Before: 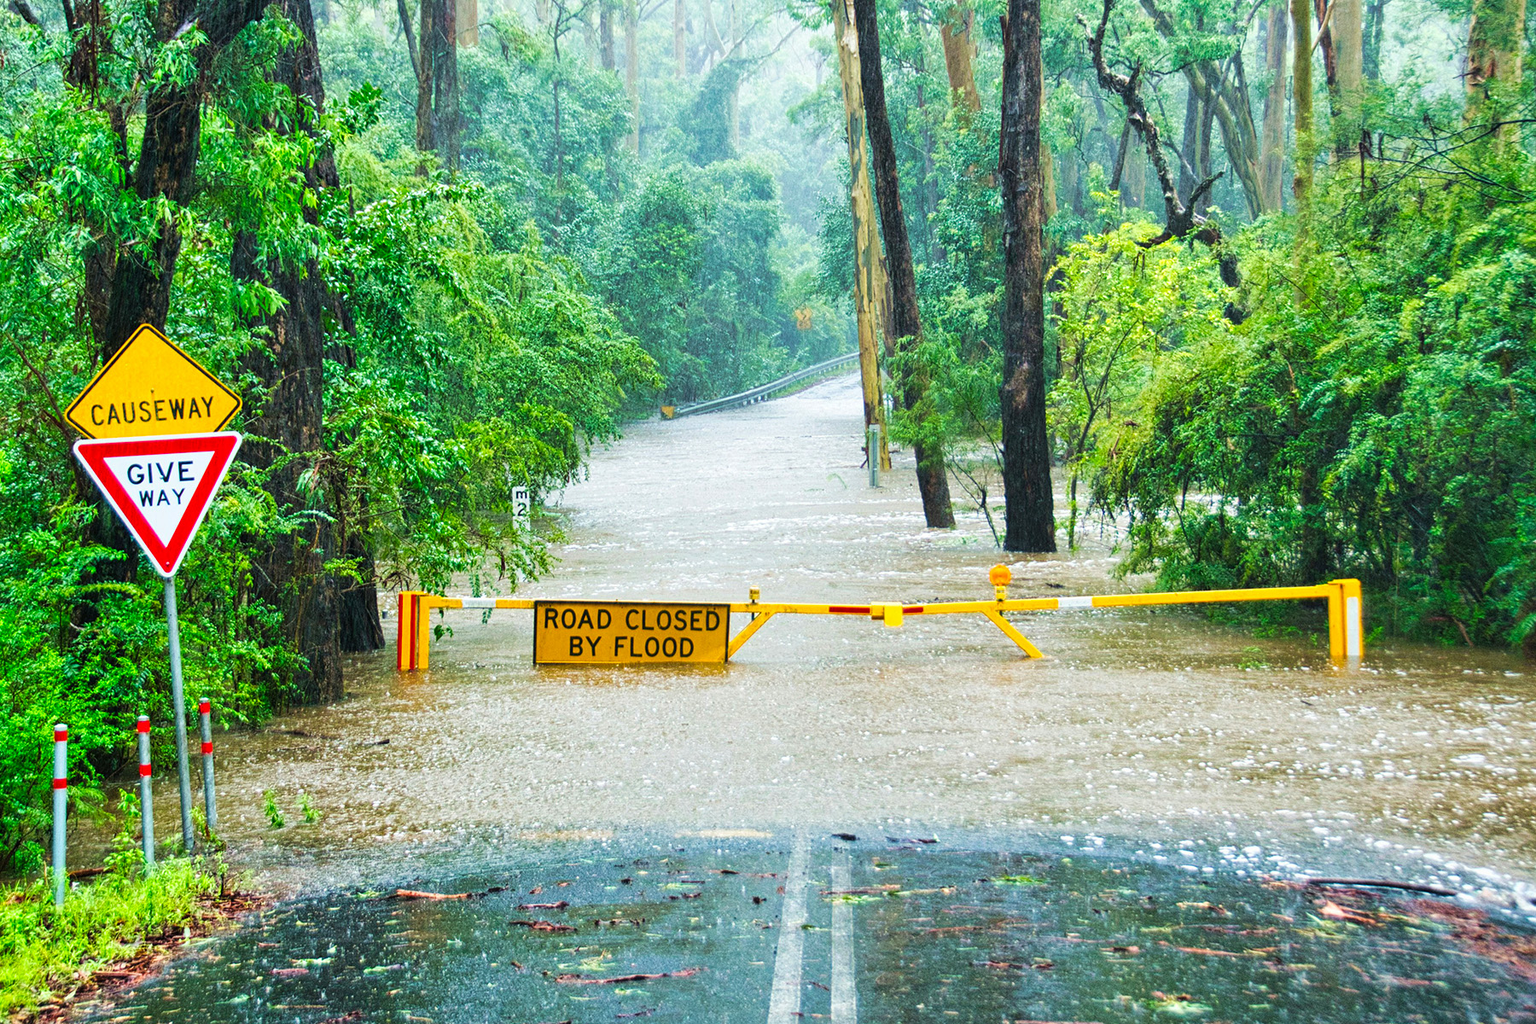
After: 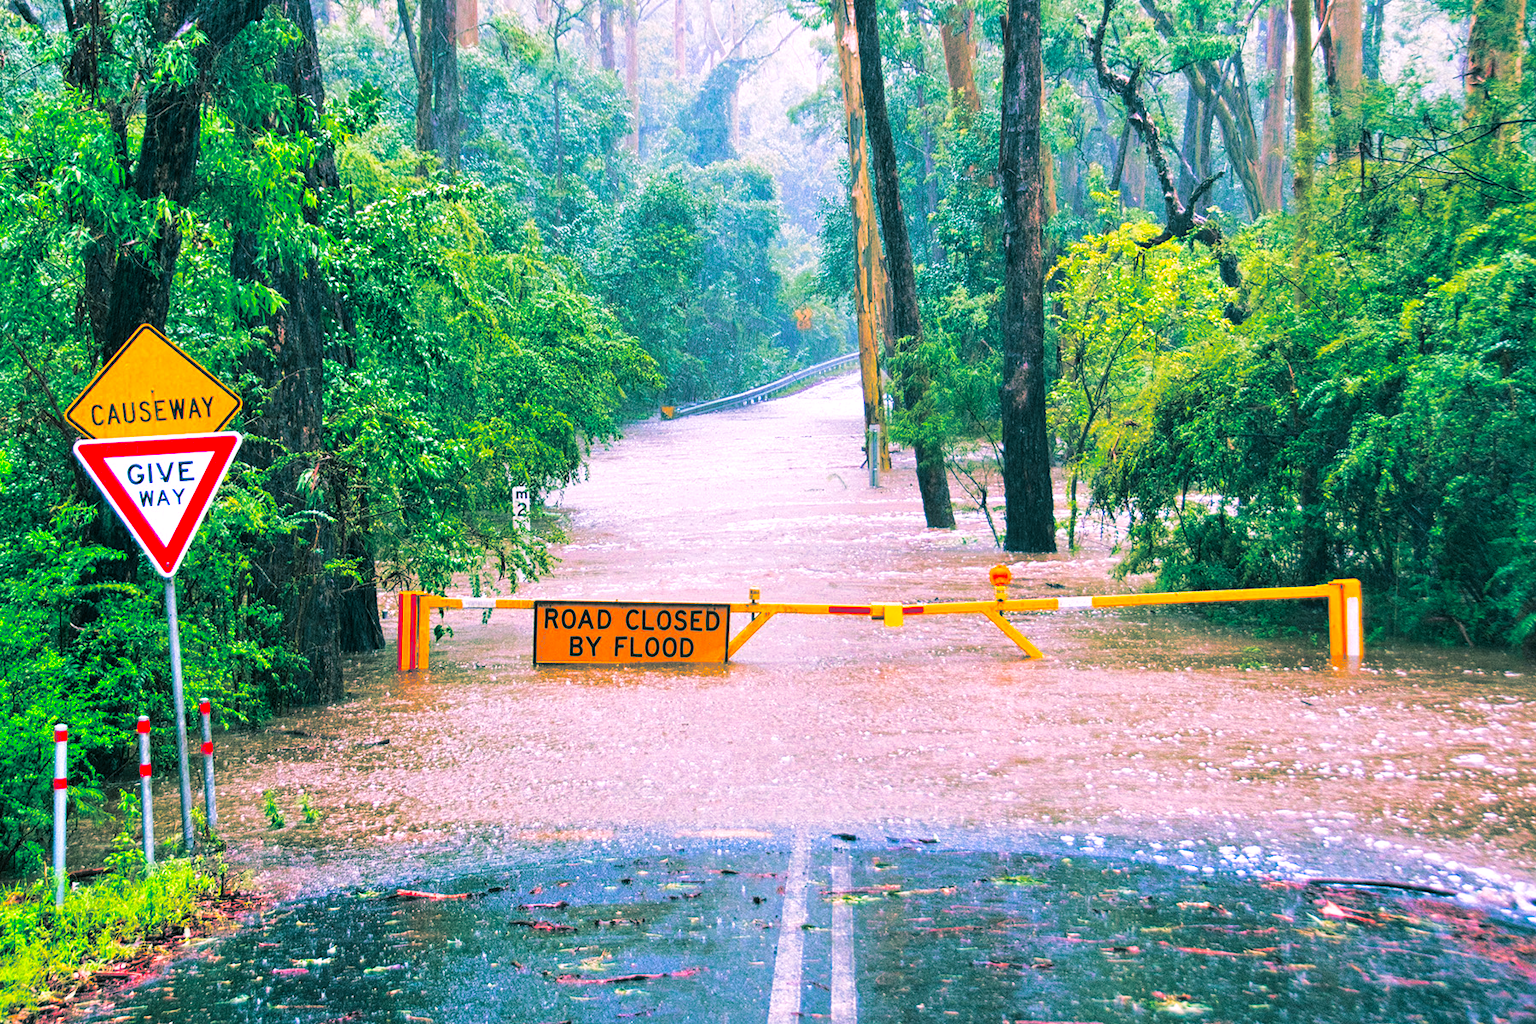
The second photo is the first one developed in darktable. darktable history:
color correction: highlights a* 19.5, highlights b* -11.53, saturation 1.69
split-toning: shadows › hue 186.43°, highlights › hue 49.29°, compress 30.29%
